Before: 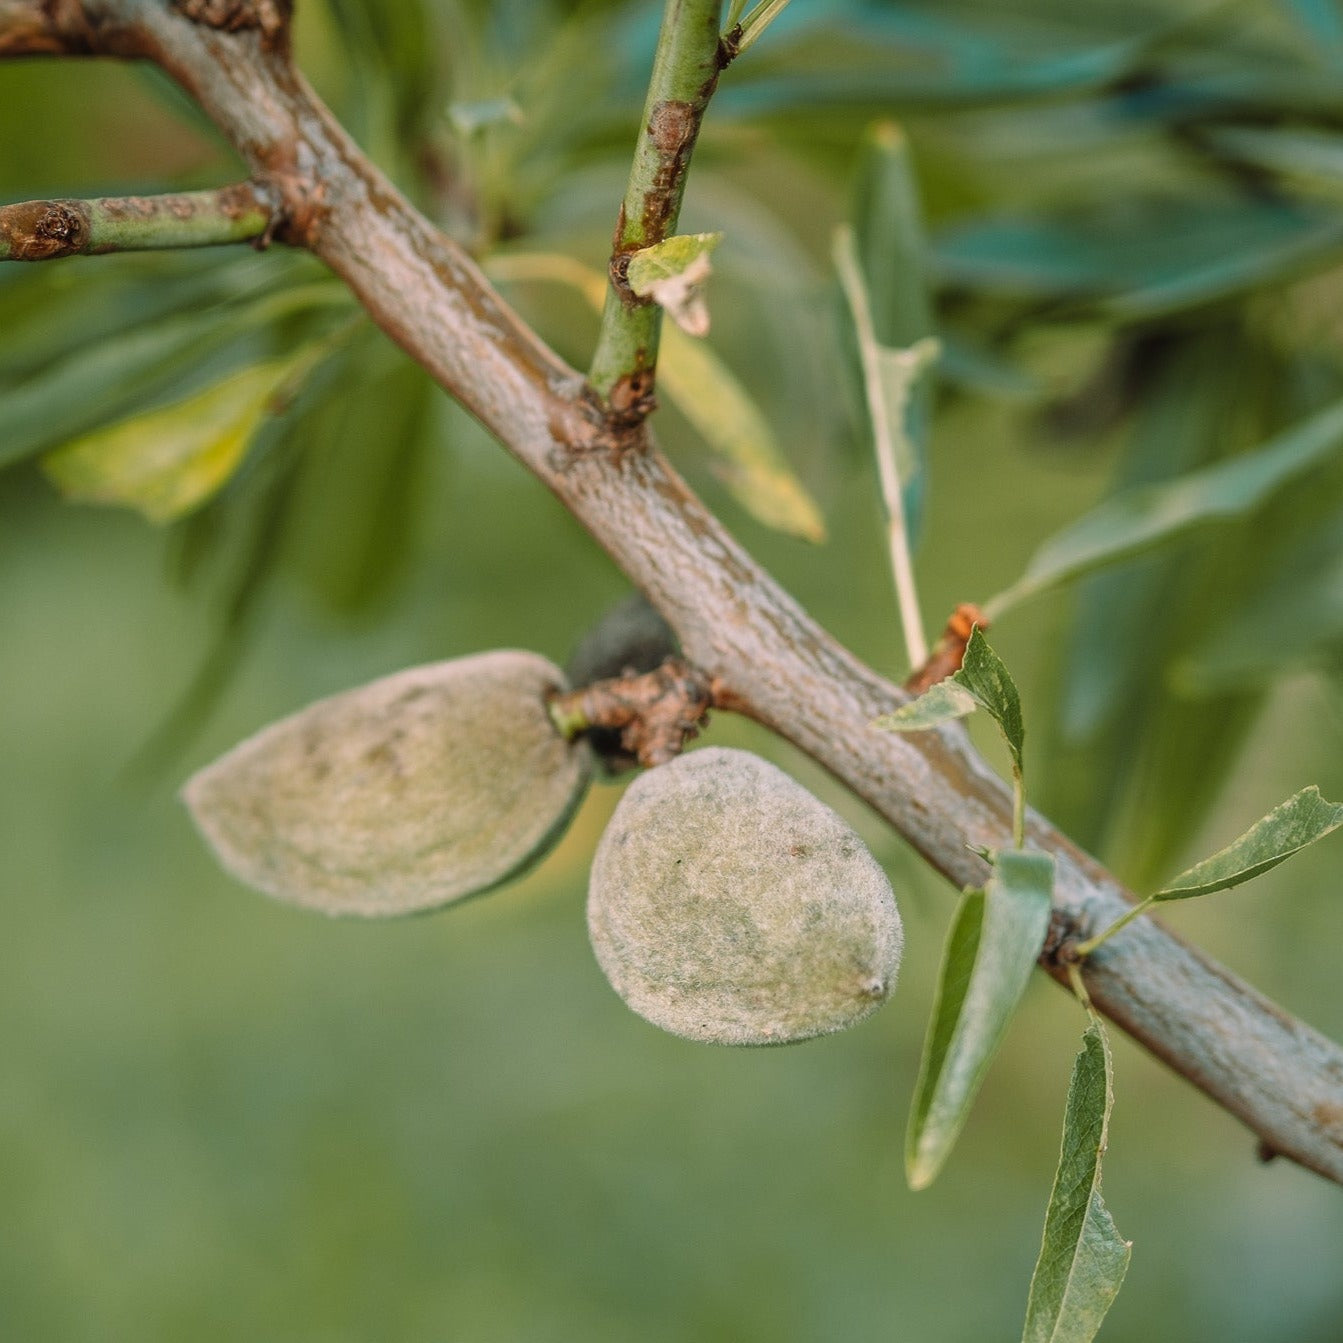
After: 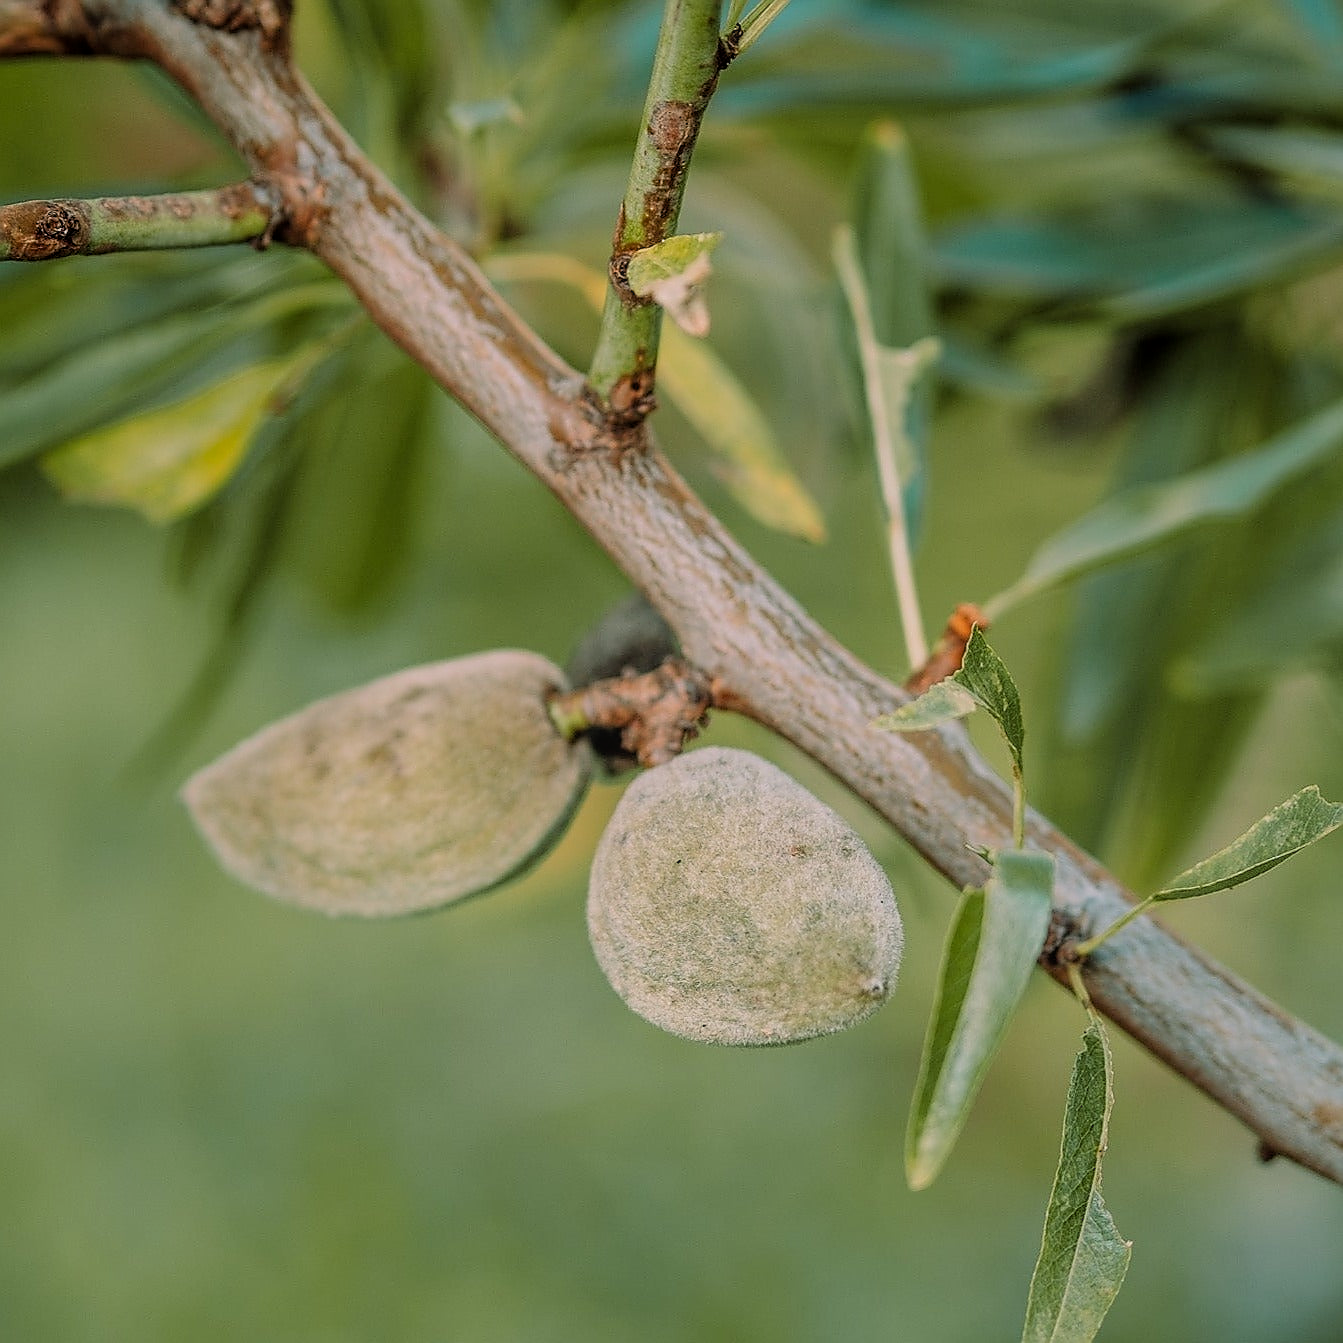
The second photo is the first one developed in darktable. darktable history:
color zones: curves: ch1 [(0.077, 0.436) (0.25, 0.5) (0.75, 0.5)], mix -124.19%
exposure: compensate exposure bias true, compensate highlight preservation false
local contrast: detail 109%
sharpen: radius 1.379, amount 1.262, threshold 0.786
filmic rgb: middle gray luminance 18.38%, black relative exposure -8.91 EV, white relative exposure 3.69 EV, target black luminance 0%, hardness 4.82, latitude 67.72%, contrast 0.958, highlights saturation mix 18.77%, shadows ↔ highlights balance 21.77%, color science v6 (2022)
